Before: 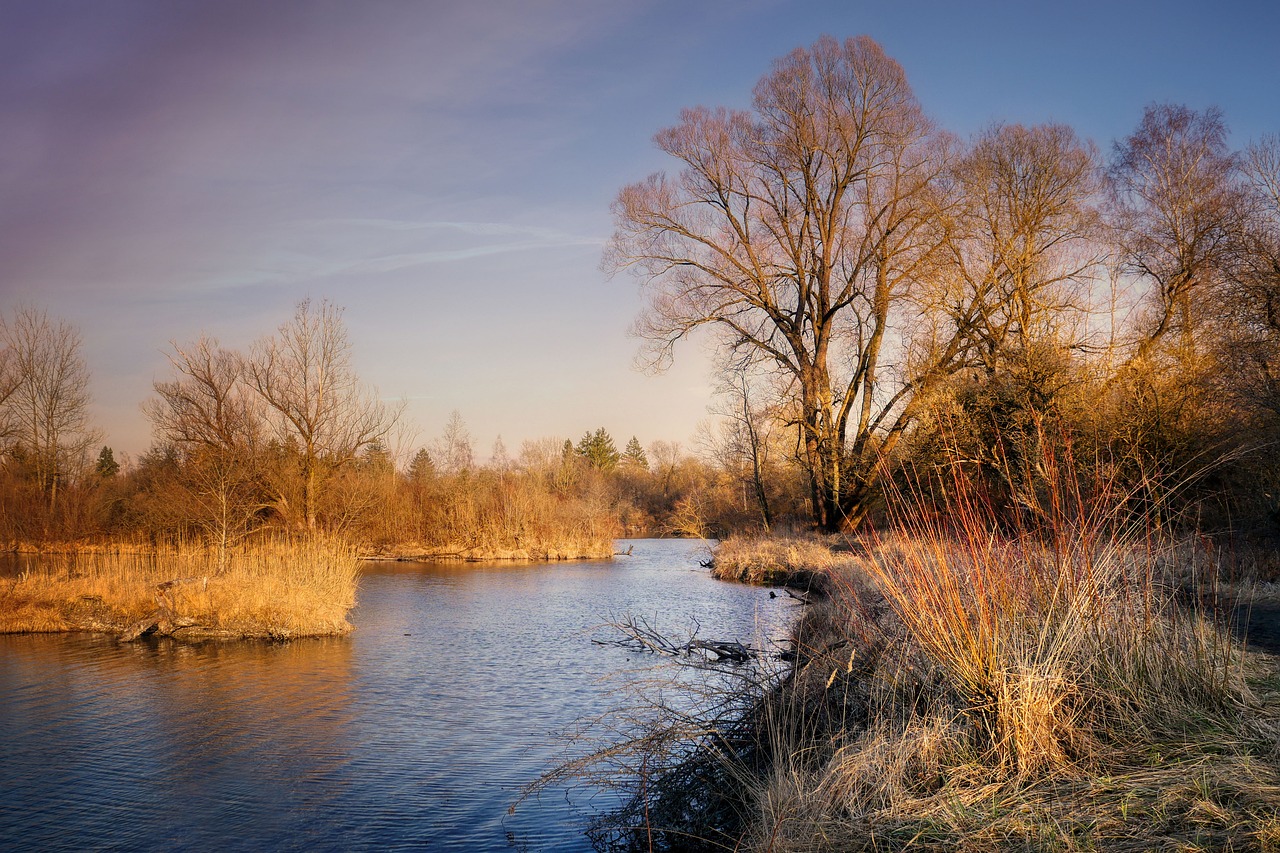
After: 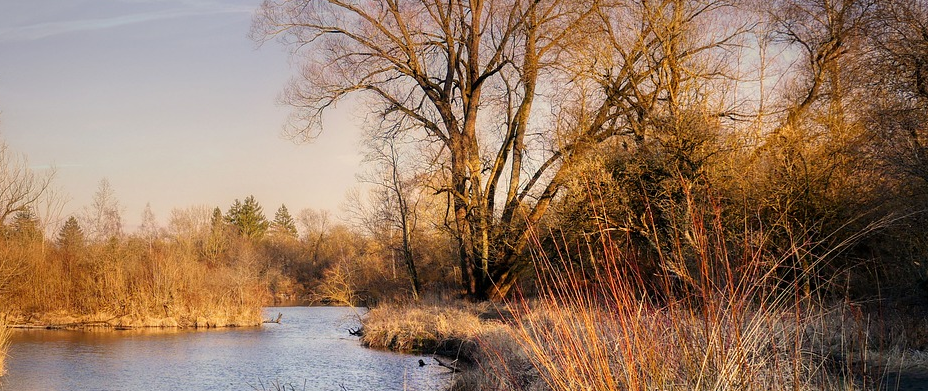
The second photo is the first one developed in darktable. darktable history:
crop and rotate: left 27.452%, top 27.283%, bottom 26.775%
